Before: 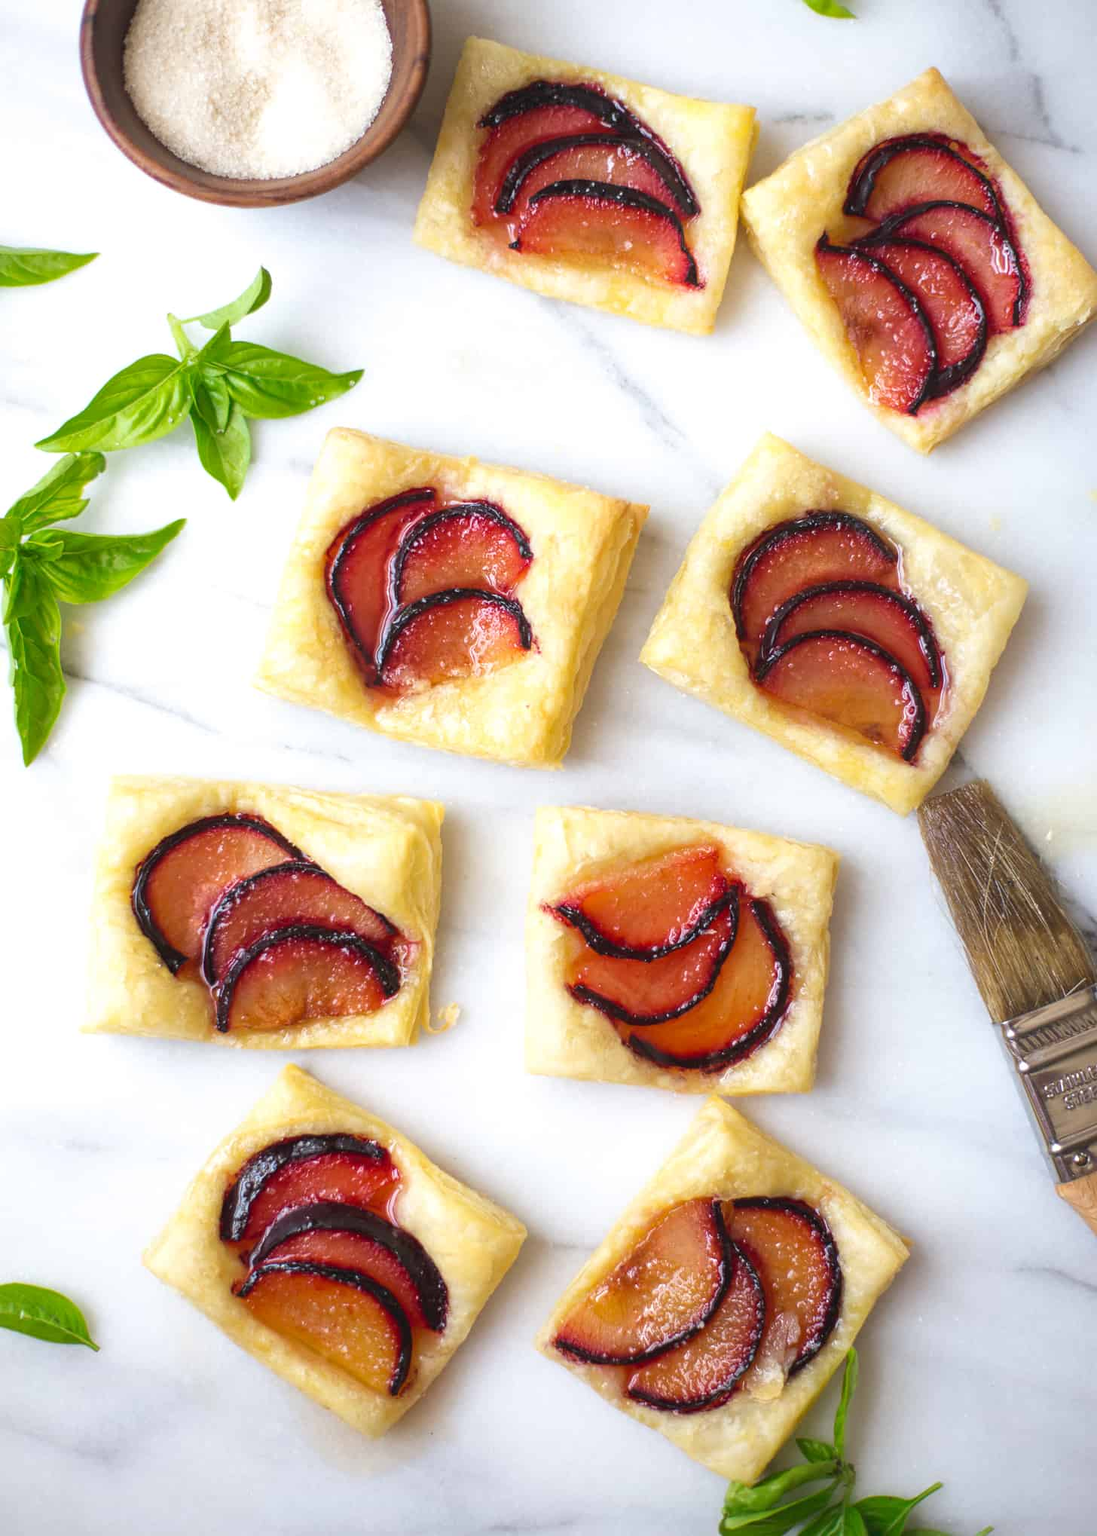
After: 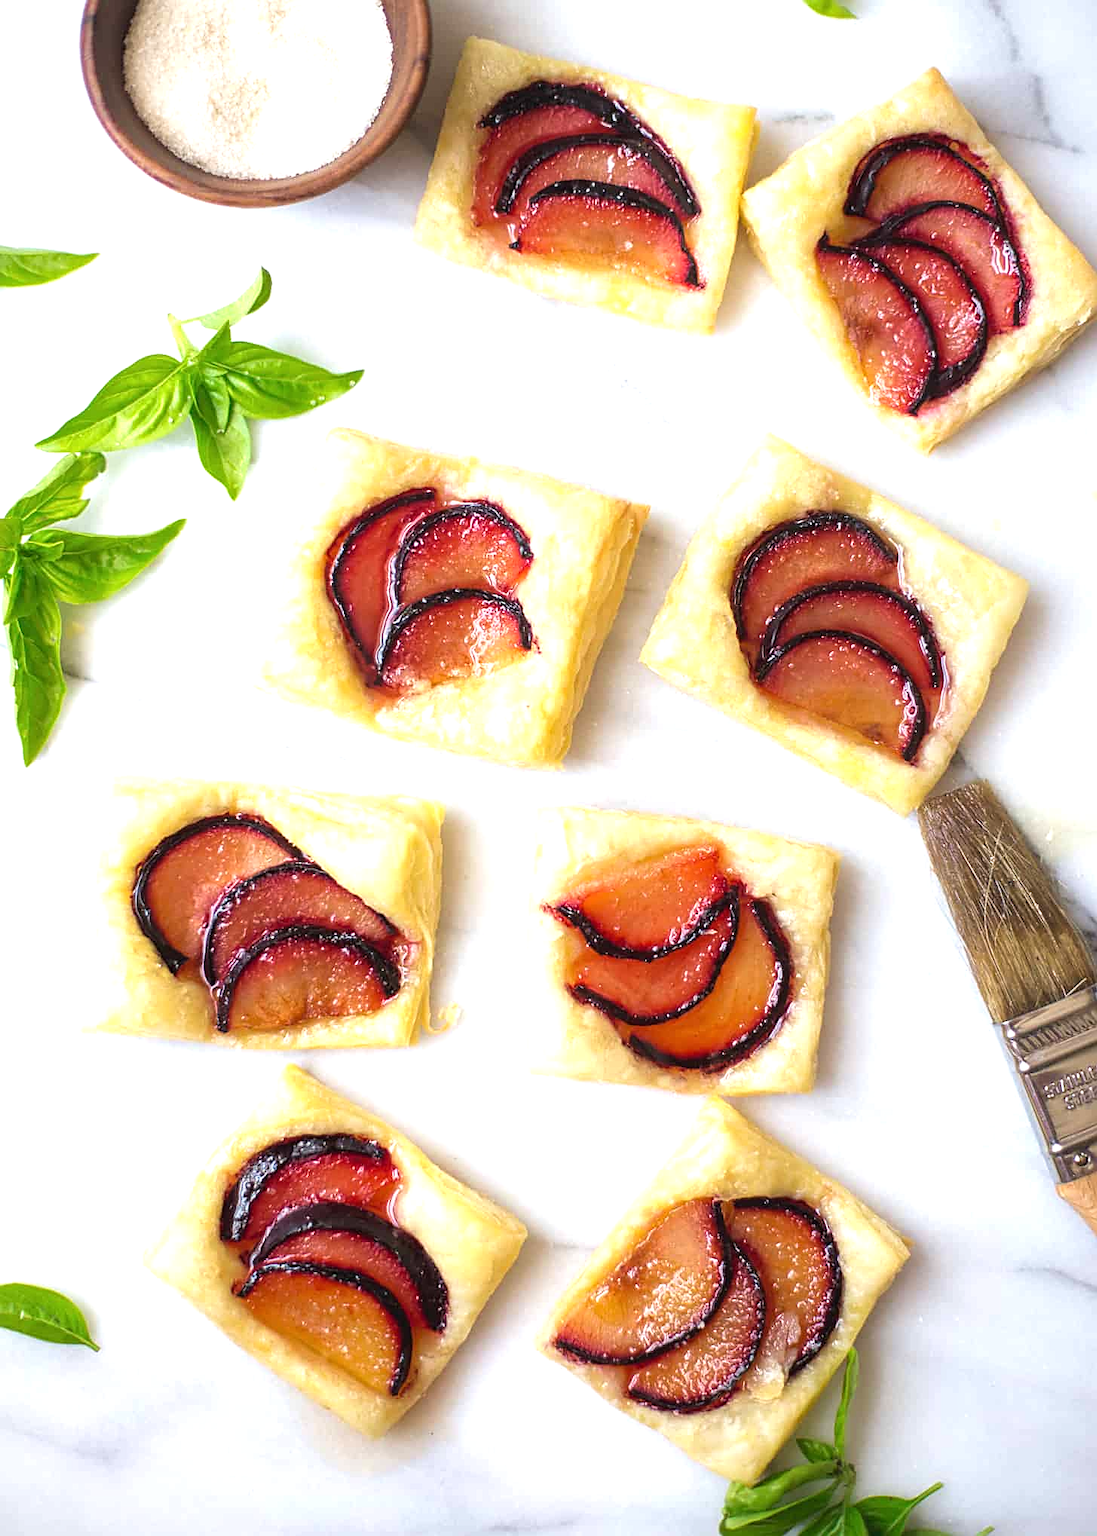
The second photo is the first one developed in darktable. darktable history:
sharpen: on, module defaults
velvia: strength 10.43%
tone equalizer: -8 EV -0.442 EV, -7 EV -0.373 EV, -6 EV -0.354 EV, -5 EV -0.262 EV, -3 EV 0.248 EV, -2 EV 0.341 EV, -1 EV 0.364 EV, +0 EV 0.396 EV, mask exposure compensation -0.492 EV
shadows and highlights: shadows 11.08, white point adjustment 1.23, highlights -0.333, soften with gaussian
